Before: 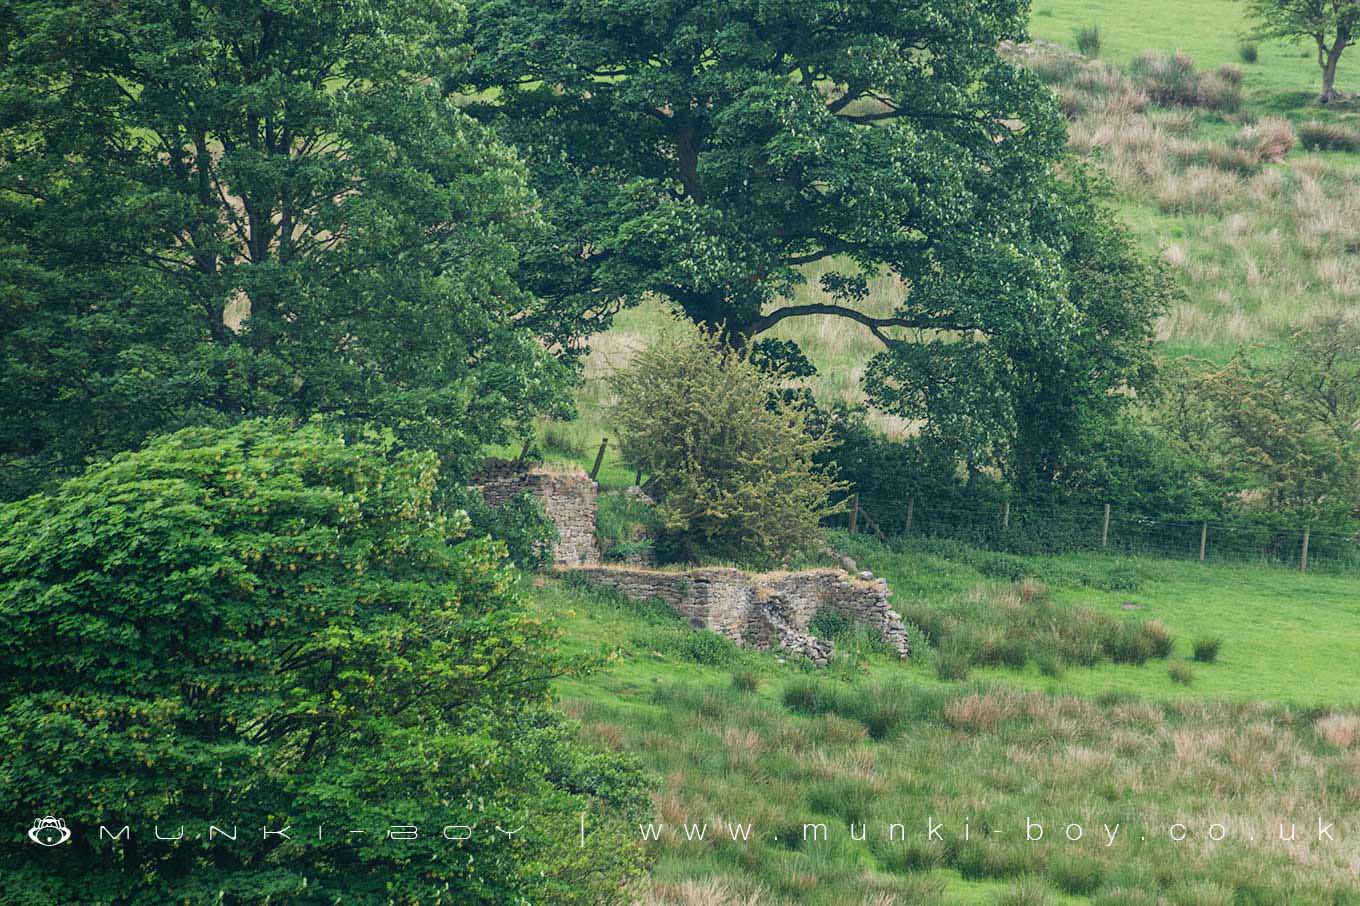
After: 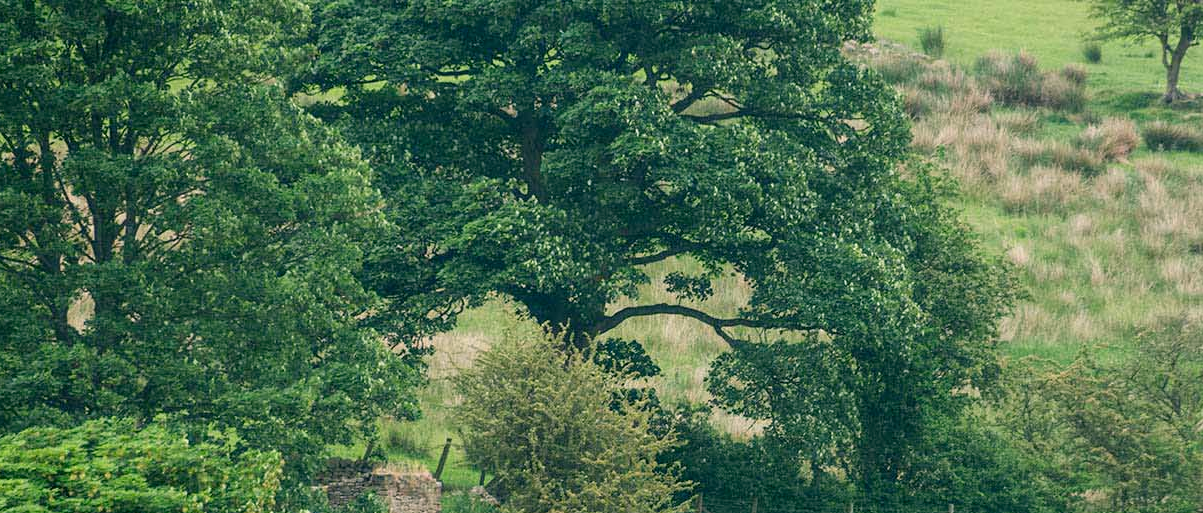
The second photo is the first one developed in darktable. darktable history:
crop and rotate: left 11.536%, bottom 43.311%
color correction: highlights a* 4.16, highlights b* 4.95, shadows a* -8.04, shadows b* 4.89
